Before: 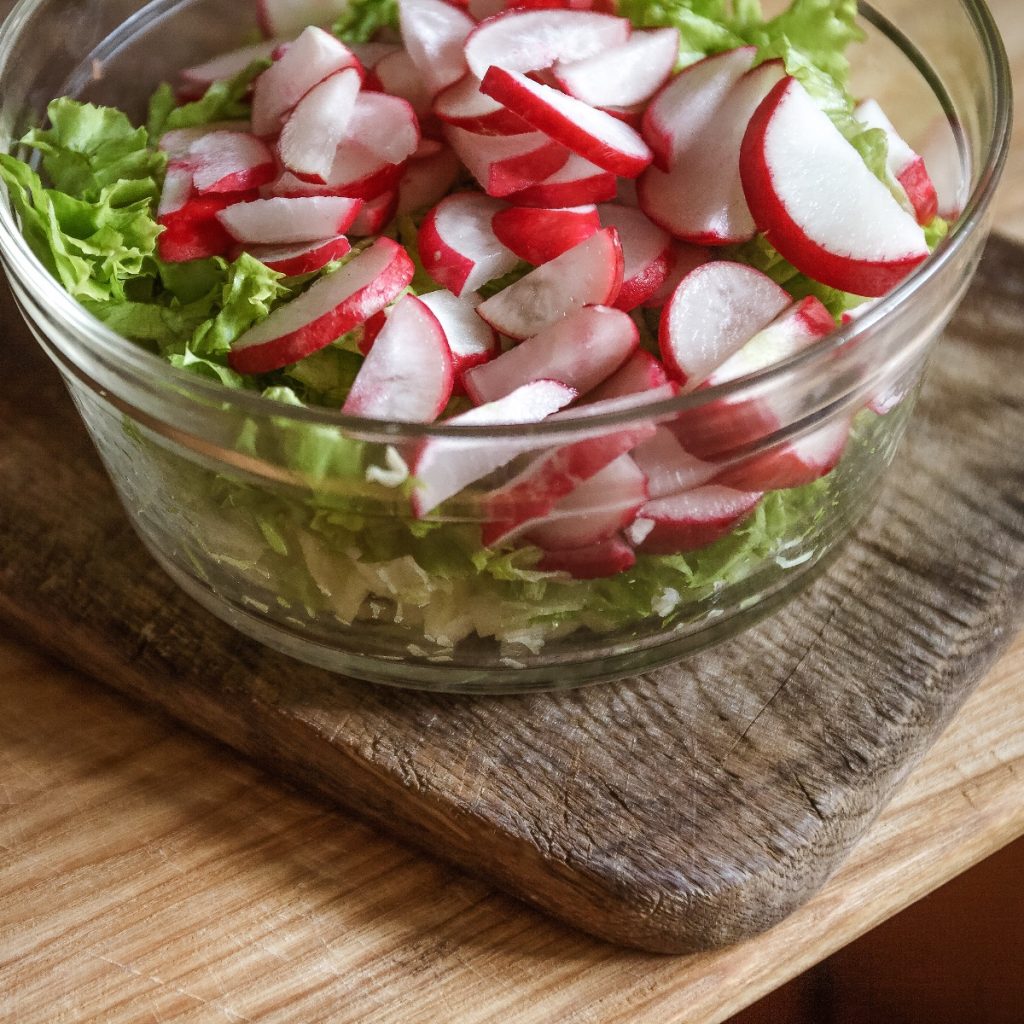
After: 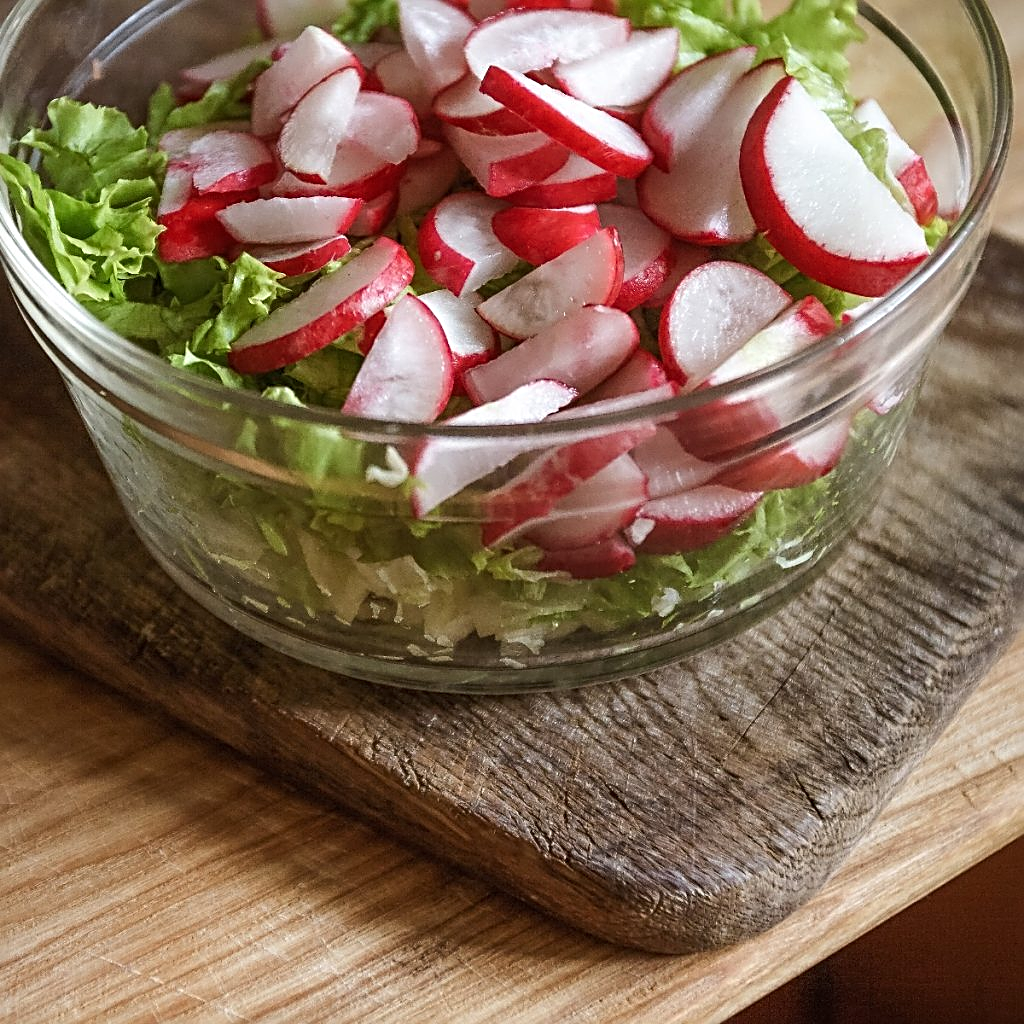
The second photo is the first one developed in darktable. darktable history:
sharpen: radius 2.549, amount 0.639
